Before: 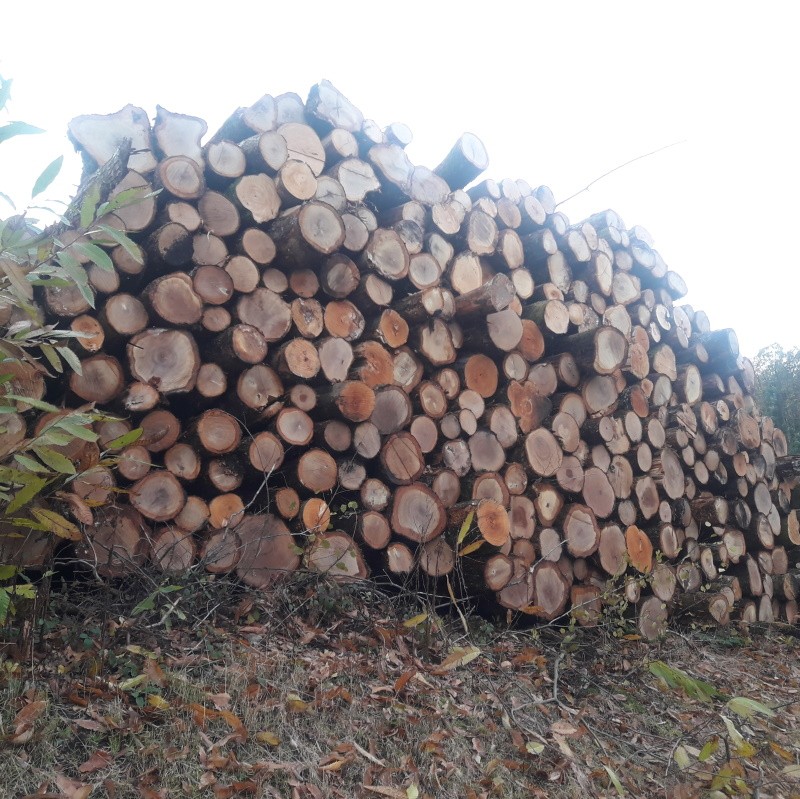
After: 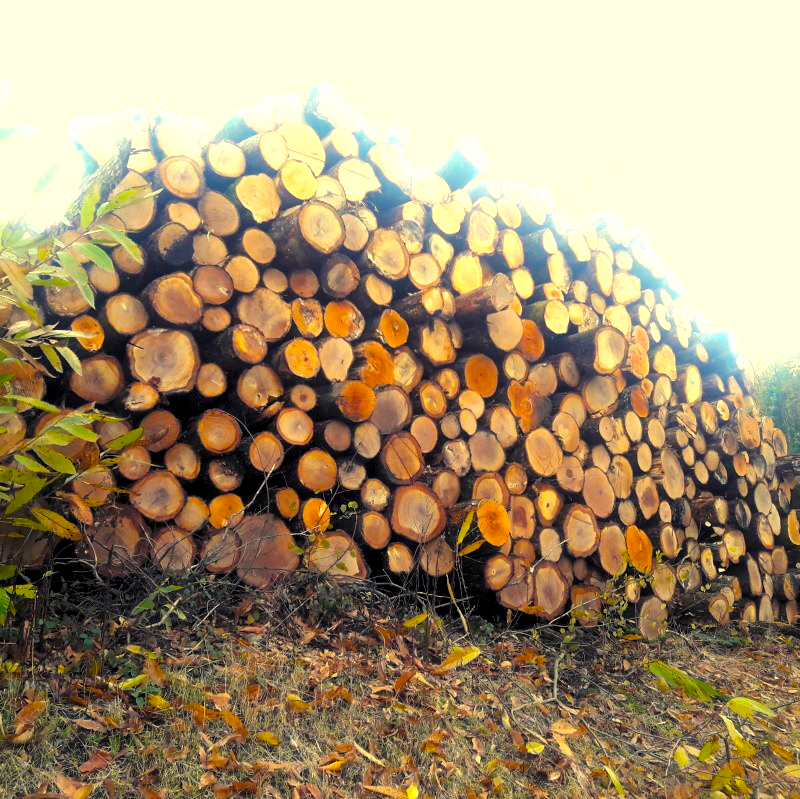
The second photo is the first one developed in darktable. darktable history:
color balance rgb: highlights gain › chroma 7.96%, highlights gain › hue 82.59°, perceptual saturation grading › global saturation 99.24%
tone equalizer: -8 EV -0.739 EV, -7 EV -0.676 EV, -6 EV -0.63 EV, -5 EV -0.385 EV, -3 EV 0.387 EV, -2 EV 0.6 EV, -1 EV 0.69 EV, +0 EV 0.74 EV
levels: levels [0.062, 0.494, 0.925]
